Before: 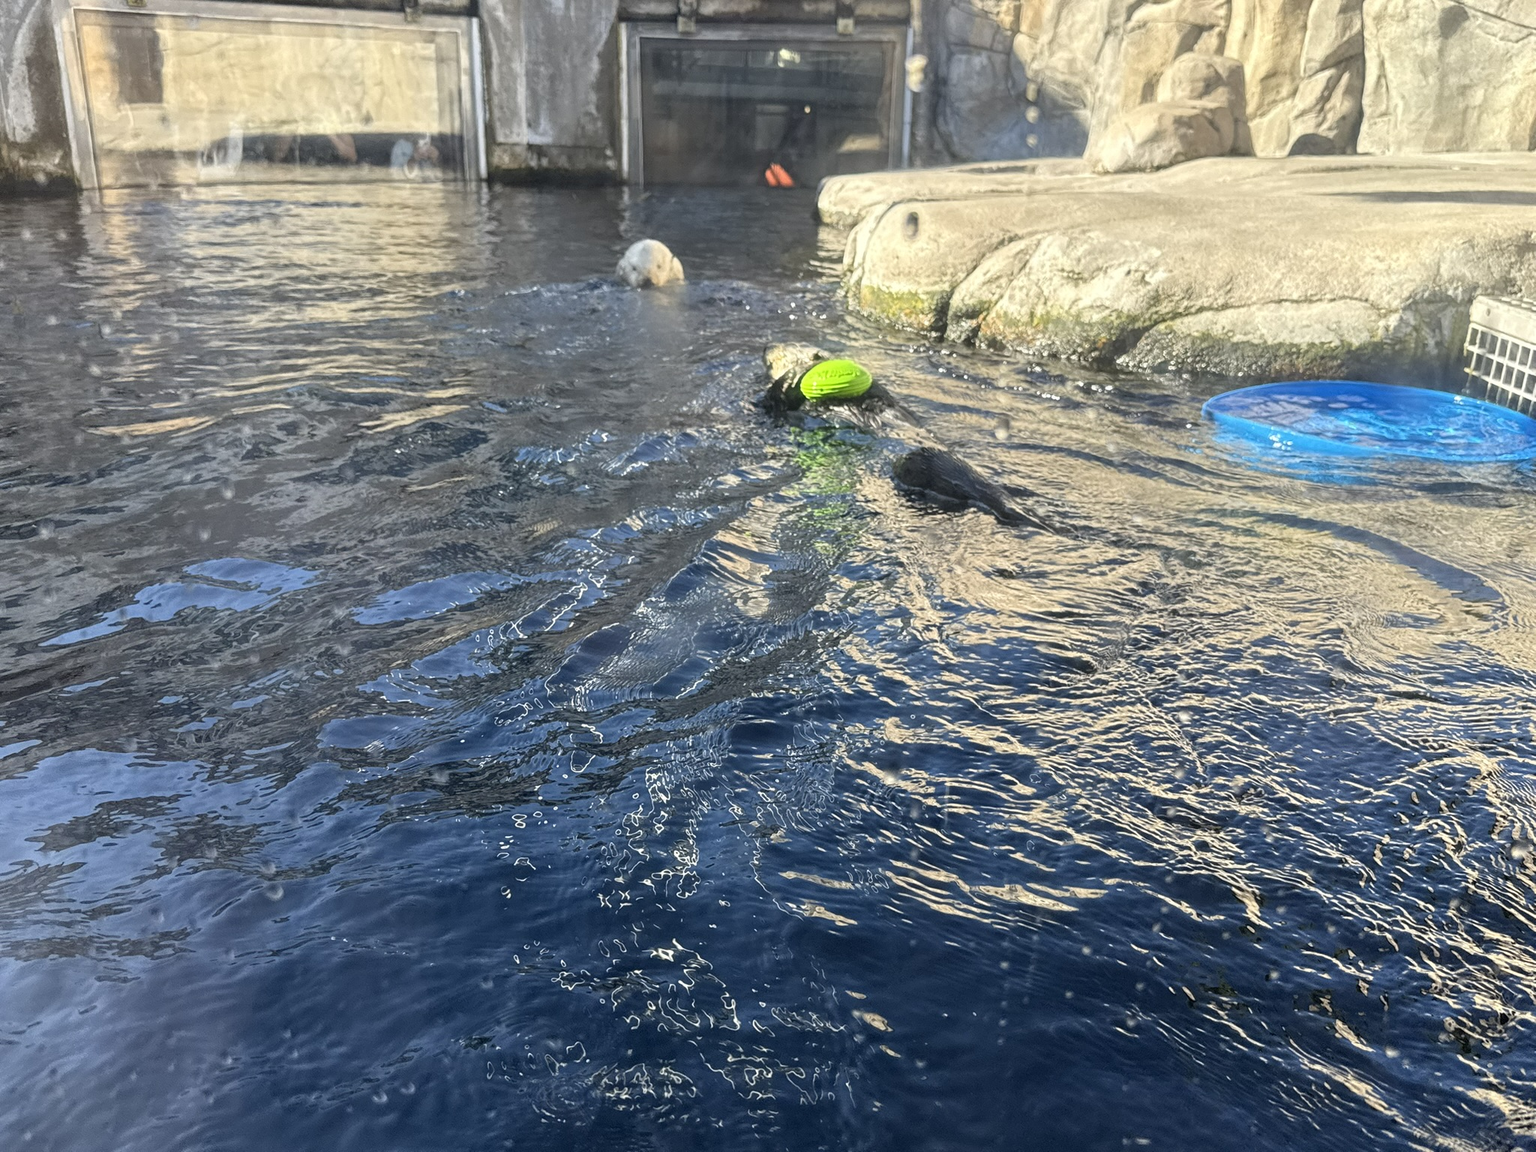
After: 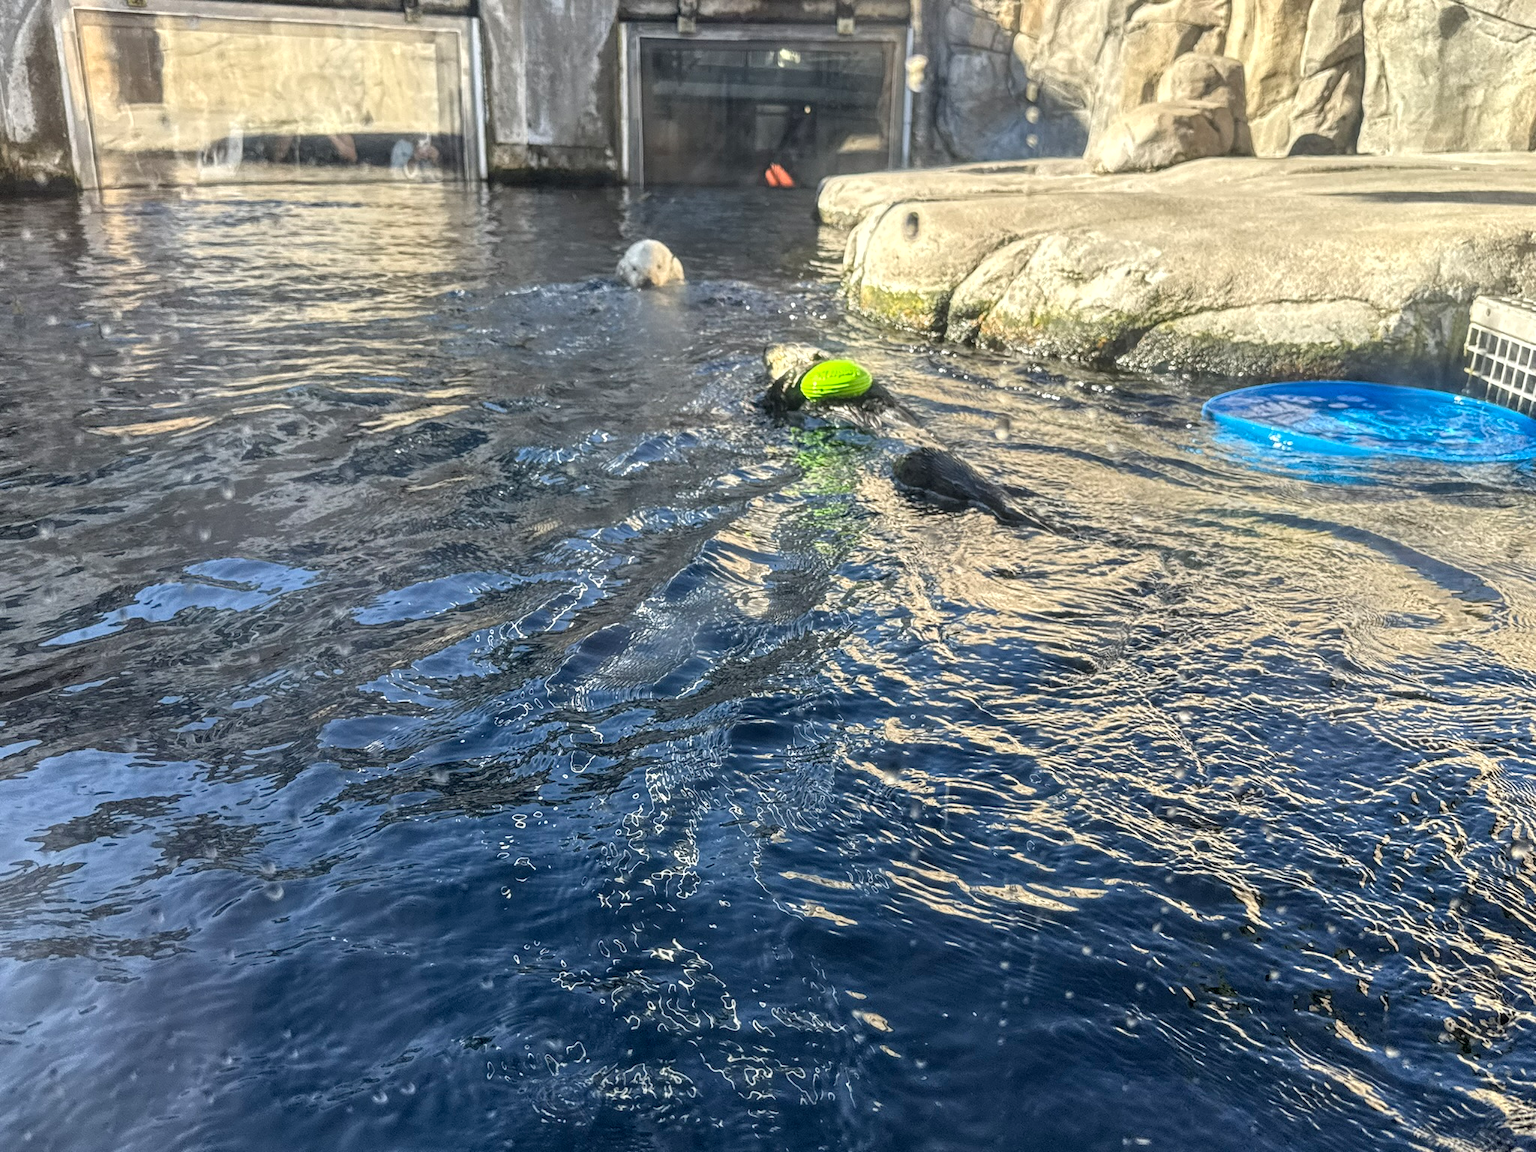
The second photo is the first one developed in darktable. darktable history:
contrast brightness saturation: contrast 0.045
shadows and highlights: shadows 36.69, highlights -27.29, soften with gaussian
local contrast: detail 130%
